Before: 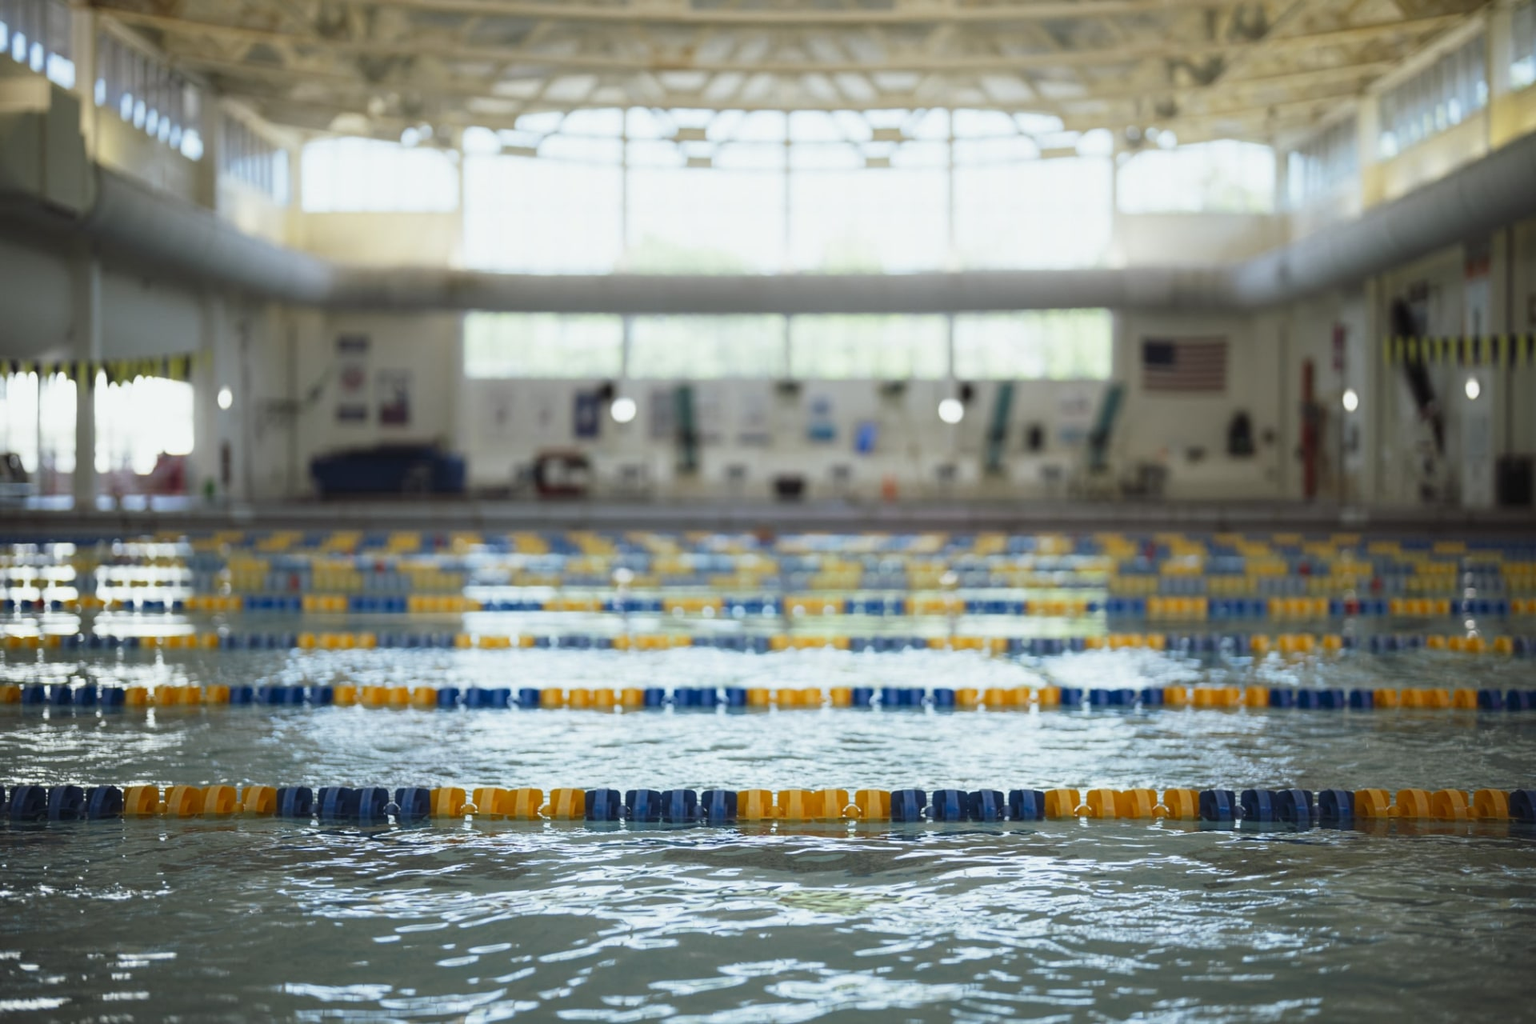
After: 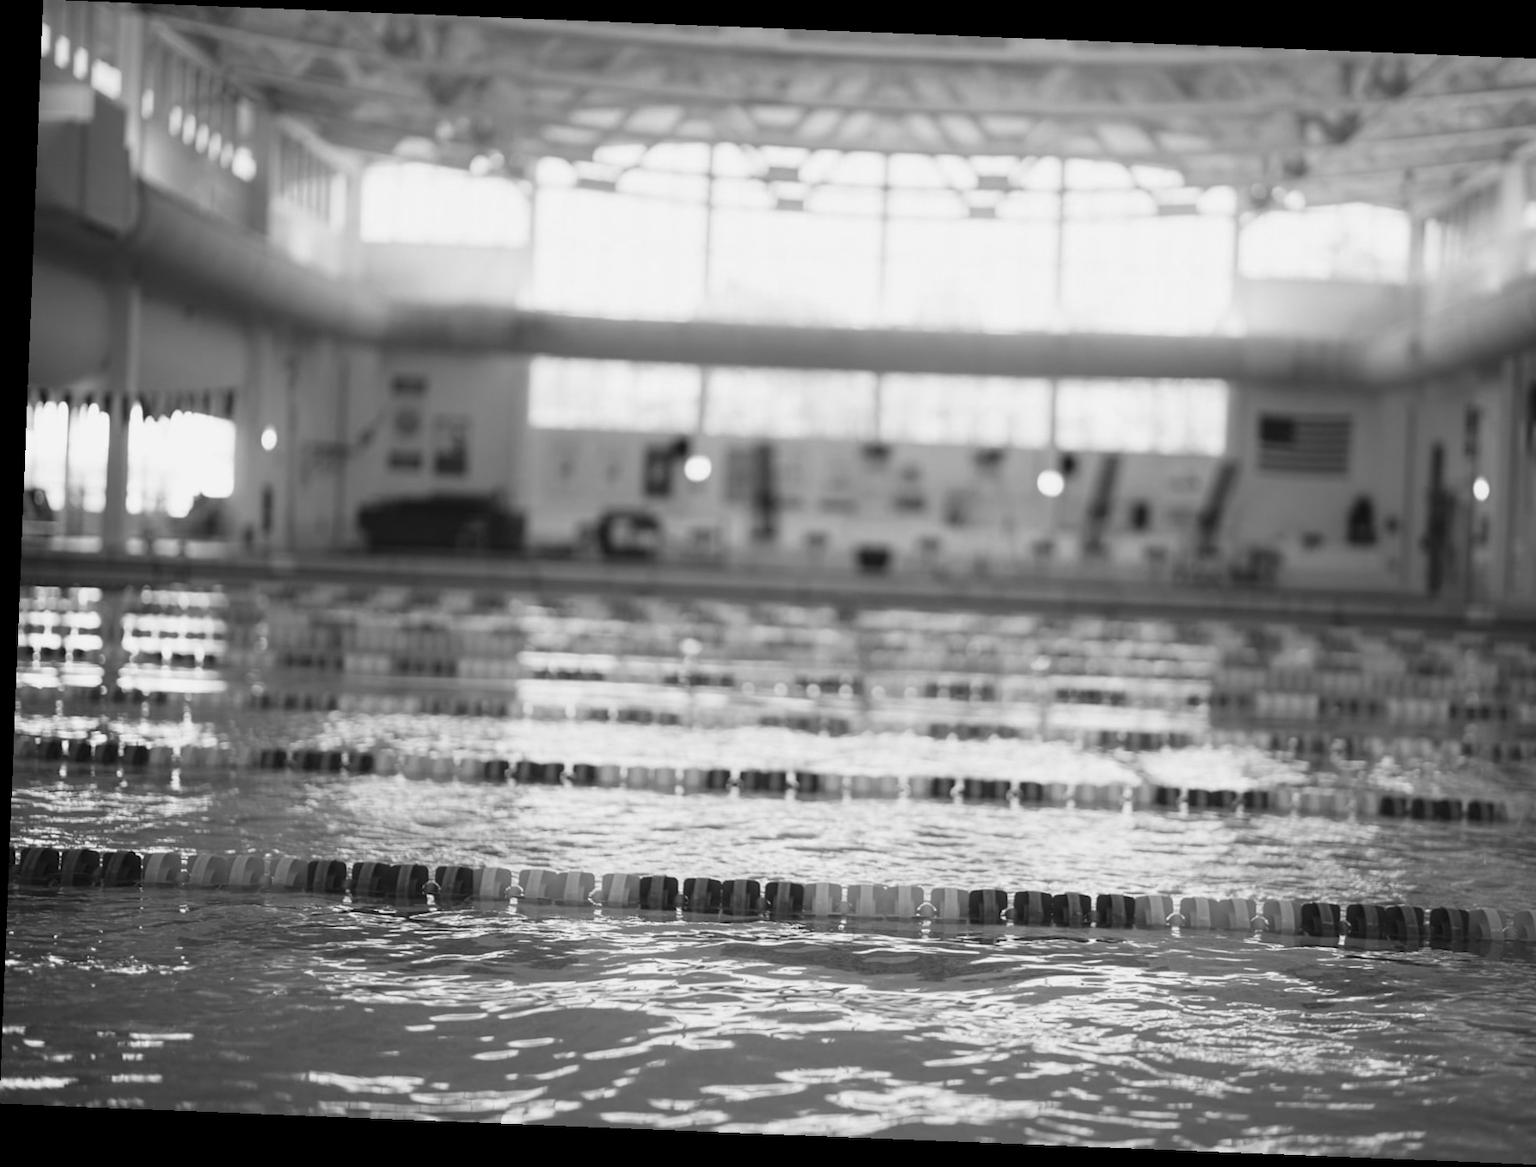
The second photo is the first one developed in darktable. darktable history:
rotate and perspective: rotation 2.27°, automatic cropping off
crop: right 9.509%, bottom 0.031%
monochrome: on, module defaults
